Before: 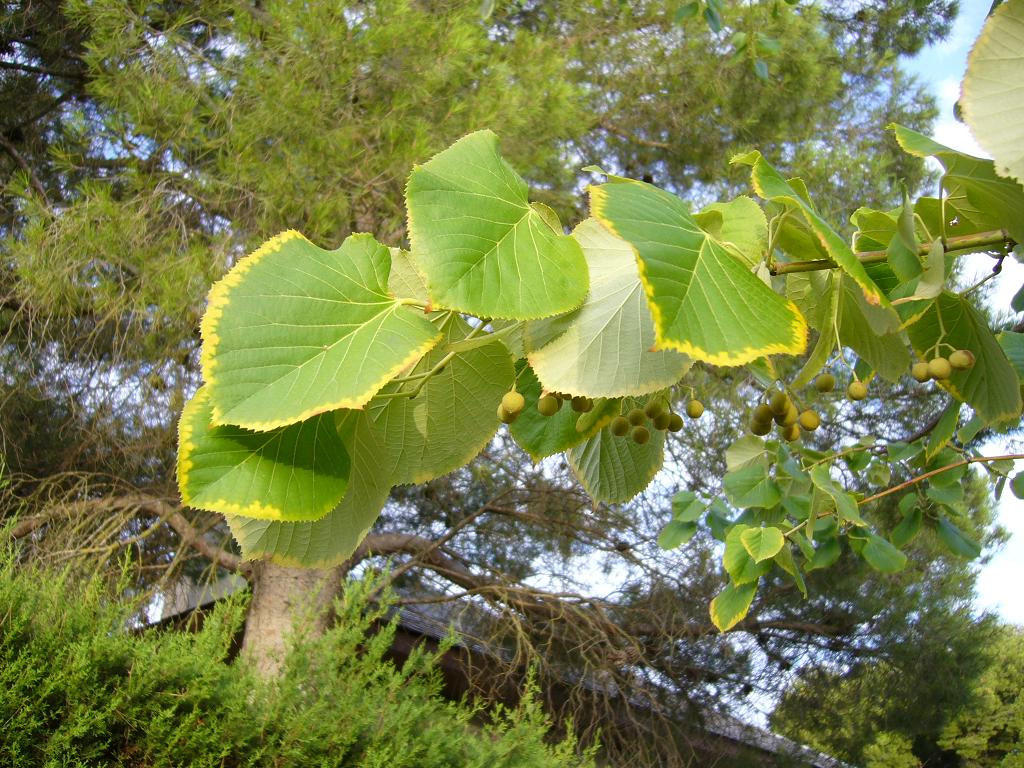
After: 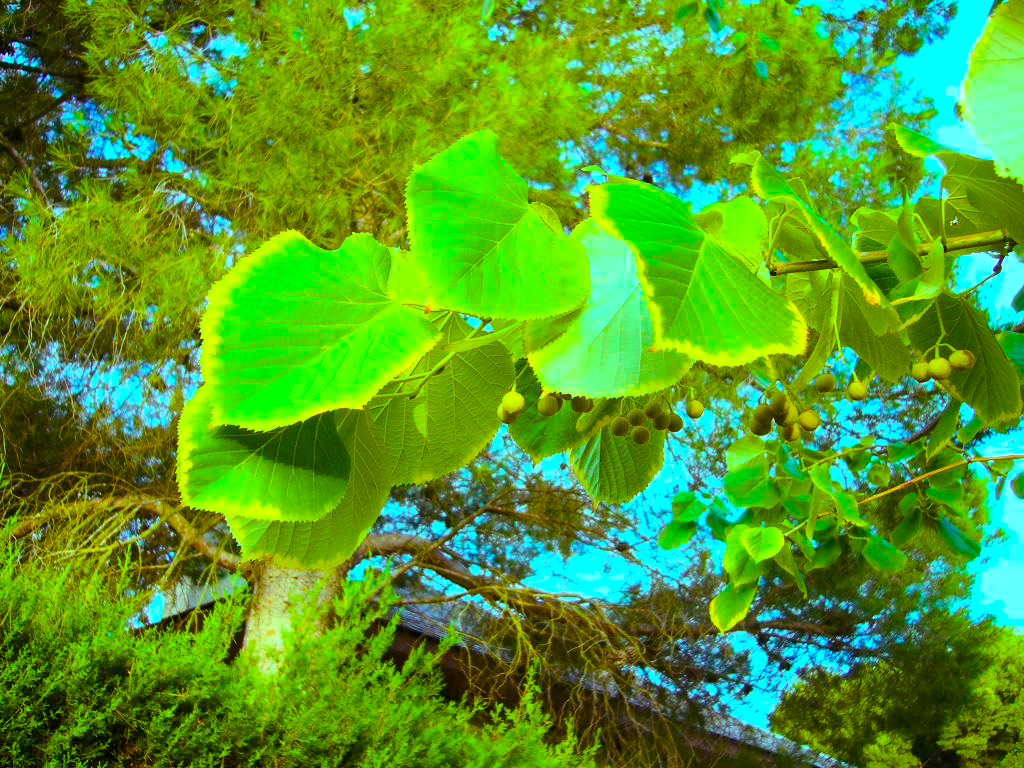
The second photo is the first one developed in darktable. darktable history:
color balance rgb: highlights gain › chroma 5.259%, highlights gain › hue 197.7°, perceptual saturation grading › global saturation 66.106%, perceptual saturation grading › highlights 59.174%, perceptual saturation grading › mid-tones 49.734%, perceptual saturation grading › shadows 50.015%, perceptual brilliance grading › global brilliance 12.326%, contrast 4.774%
contrast brightness saturation: contrast 0.154, brightness 0.052
